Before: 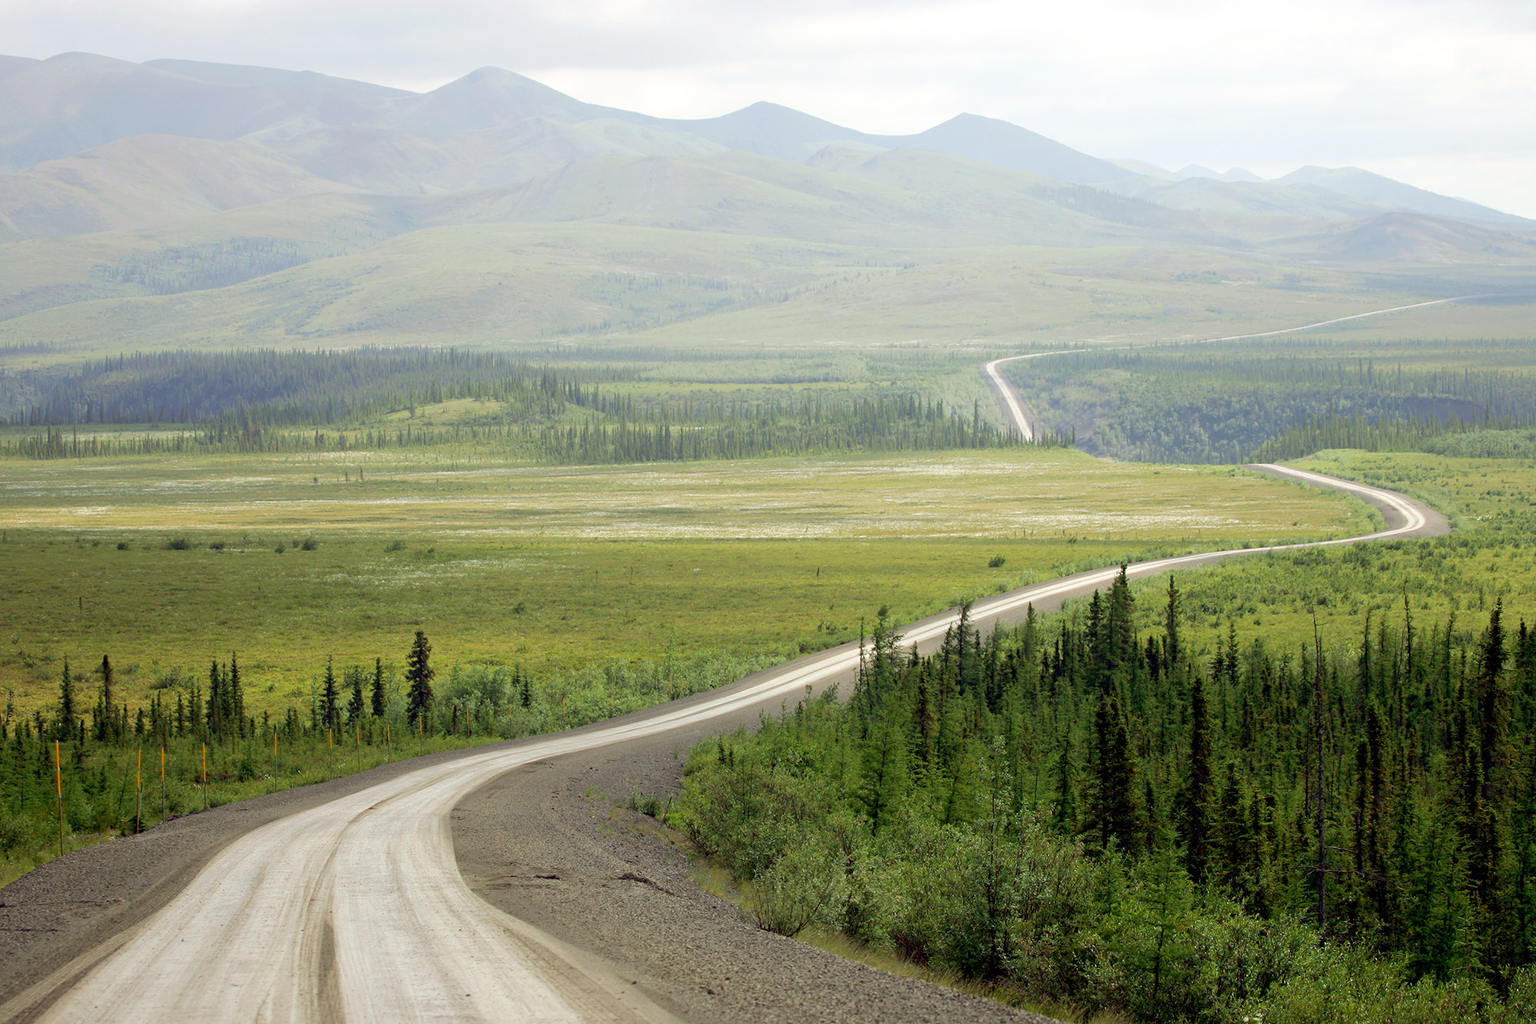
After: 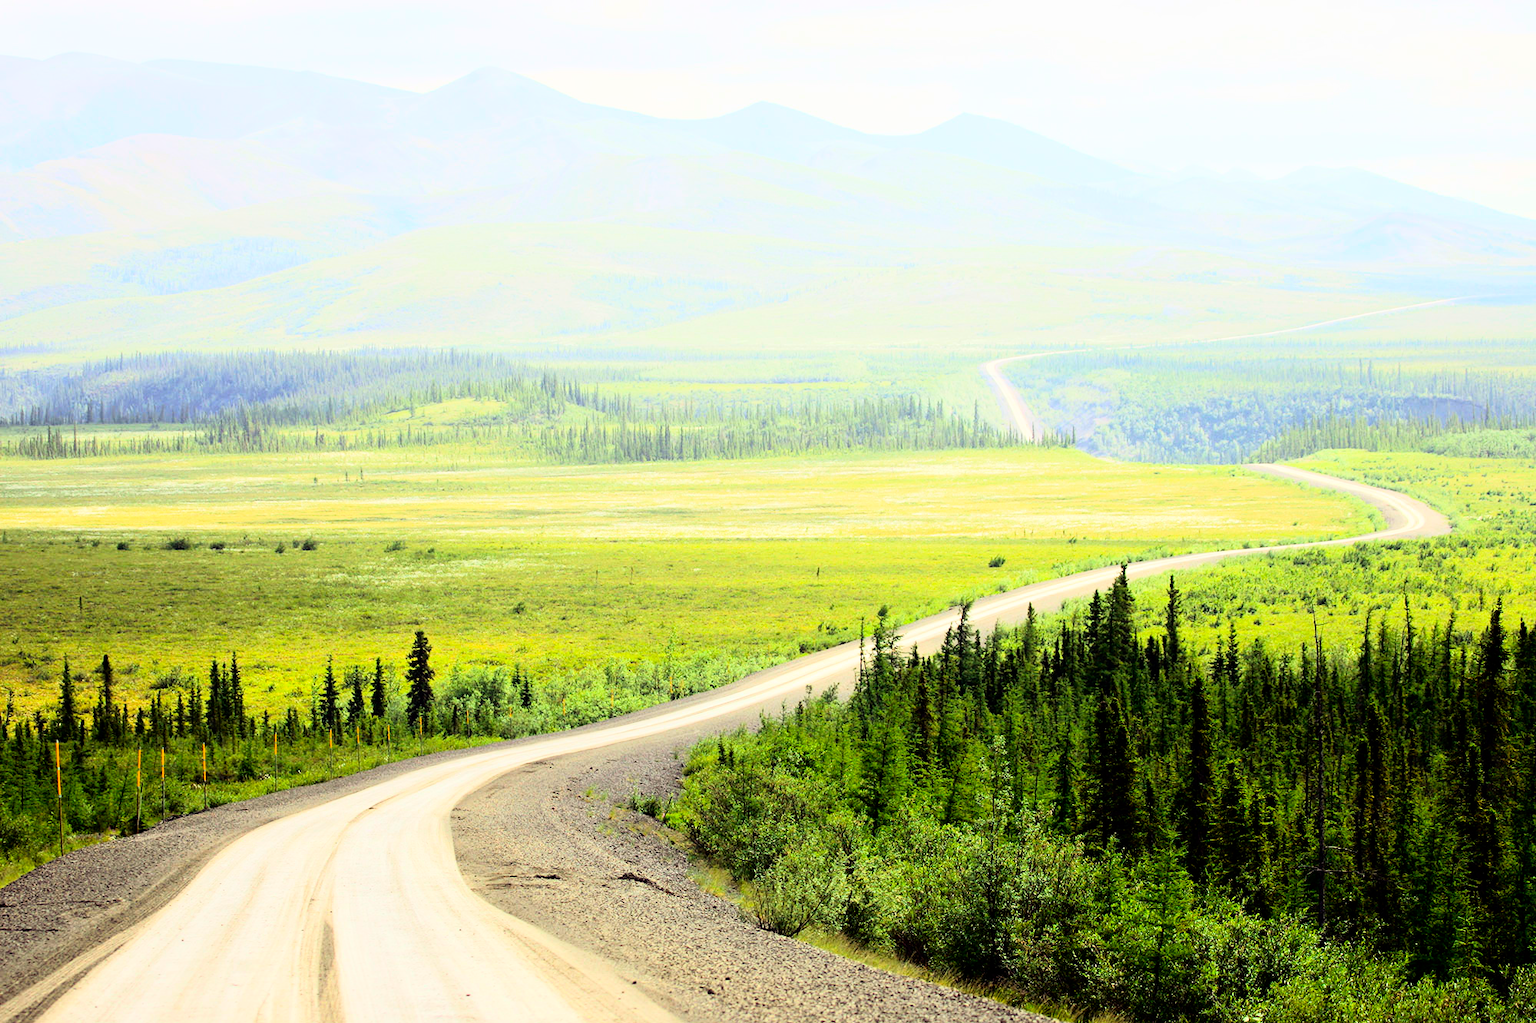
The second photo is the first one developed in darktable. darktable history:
tone equalizer: -8 EV -0.002 EV, -7 EV 0.005 EV, -6 EV -0.009 EV, -5 EV 0.011 EV, -4 EV -0.012 EV, -3 EV 0.007 EV, -2 EV -0.062 EV, -1 EV -0.293 EV, +0 EV -0.582 EV, smoothing diameter 2%, edges refinement/feathering 20, mask exposure compensation -1.57 EV, filter diffusion 5
rgb curve: curves: ch0 [(0, 0) (0.21, 0.15) (0.24, 0.21) (0.5, 0.75) (0.75, 0.96) (0.89, 0.99) (1, 1)]; ch1 [(0, 0.02) (0.21, 0.13) (0.25, 0.2) (0.5, 0.67) (0.75, 0.9) (0.89, 0.97) (1, 1)]; ch2 [(0, 0.02) (0.21, 0.13) (0.25, 0.2) (0.5, 0.67) (0.75, 0.9) (0.89, 0.97) (1, 1)], compensate middle gray true
contrast brightness saturation: brightness -0.02, saturation 0.35
